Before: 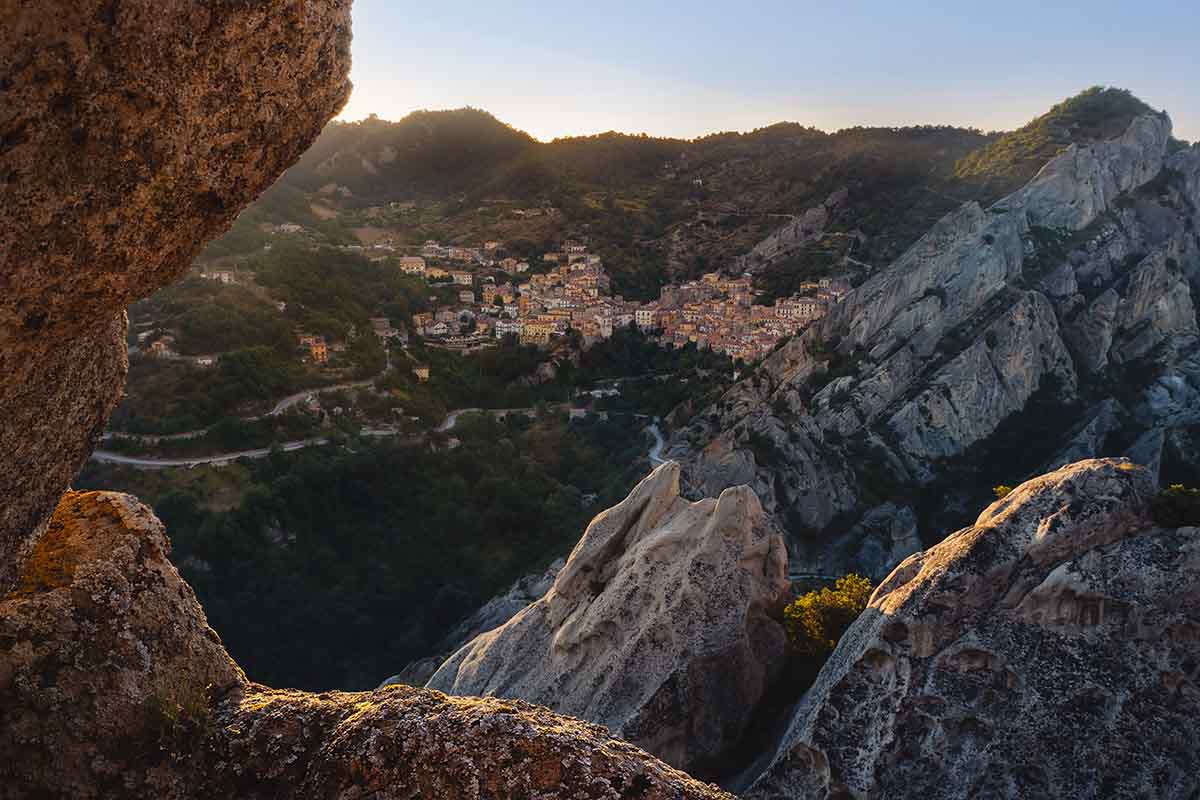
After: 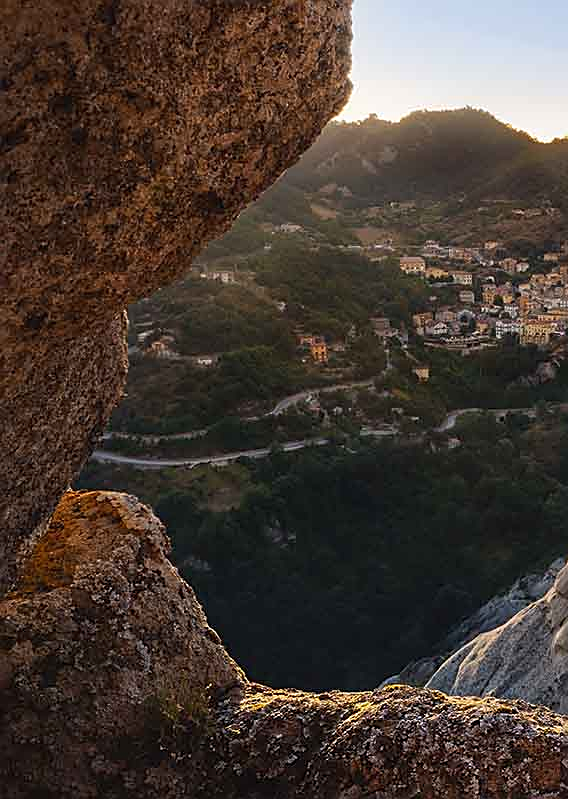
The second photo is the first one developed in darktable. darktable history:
sharpen: on, module defaults
crop and rotate: left 0.062%, top 0%, right 52.549%
